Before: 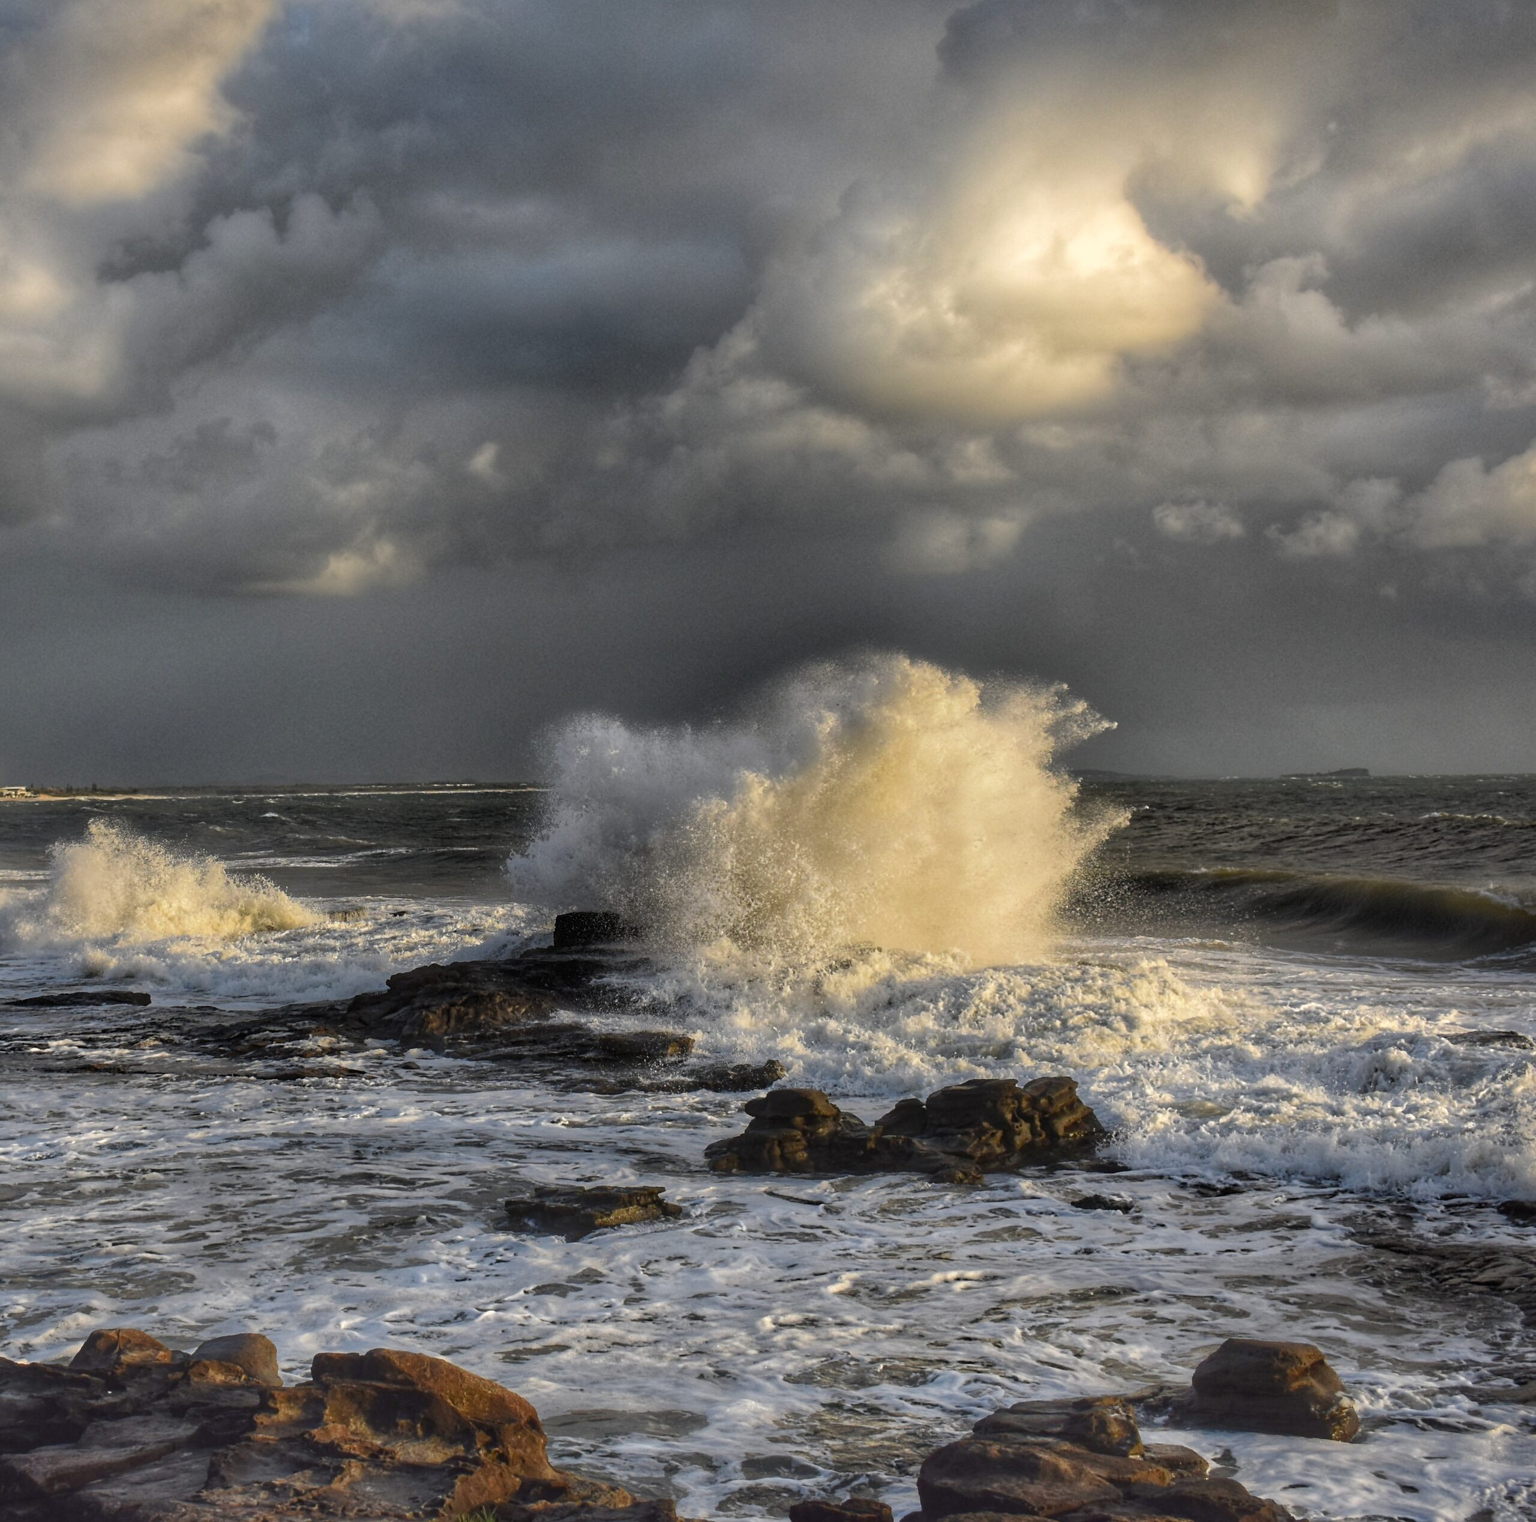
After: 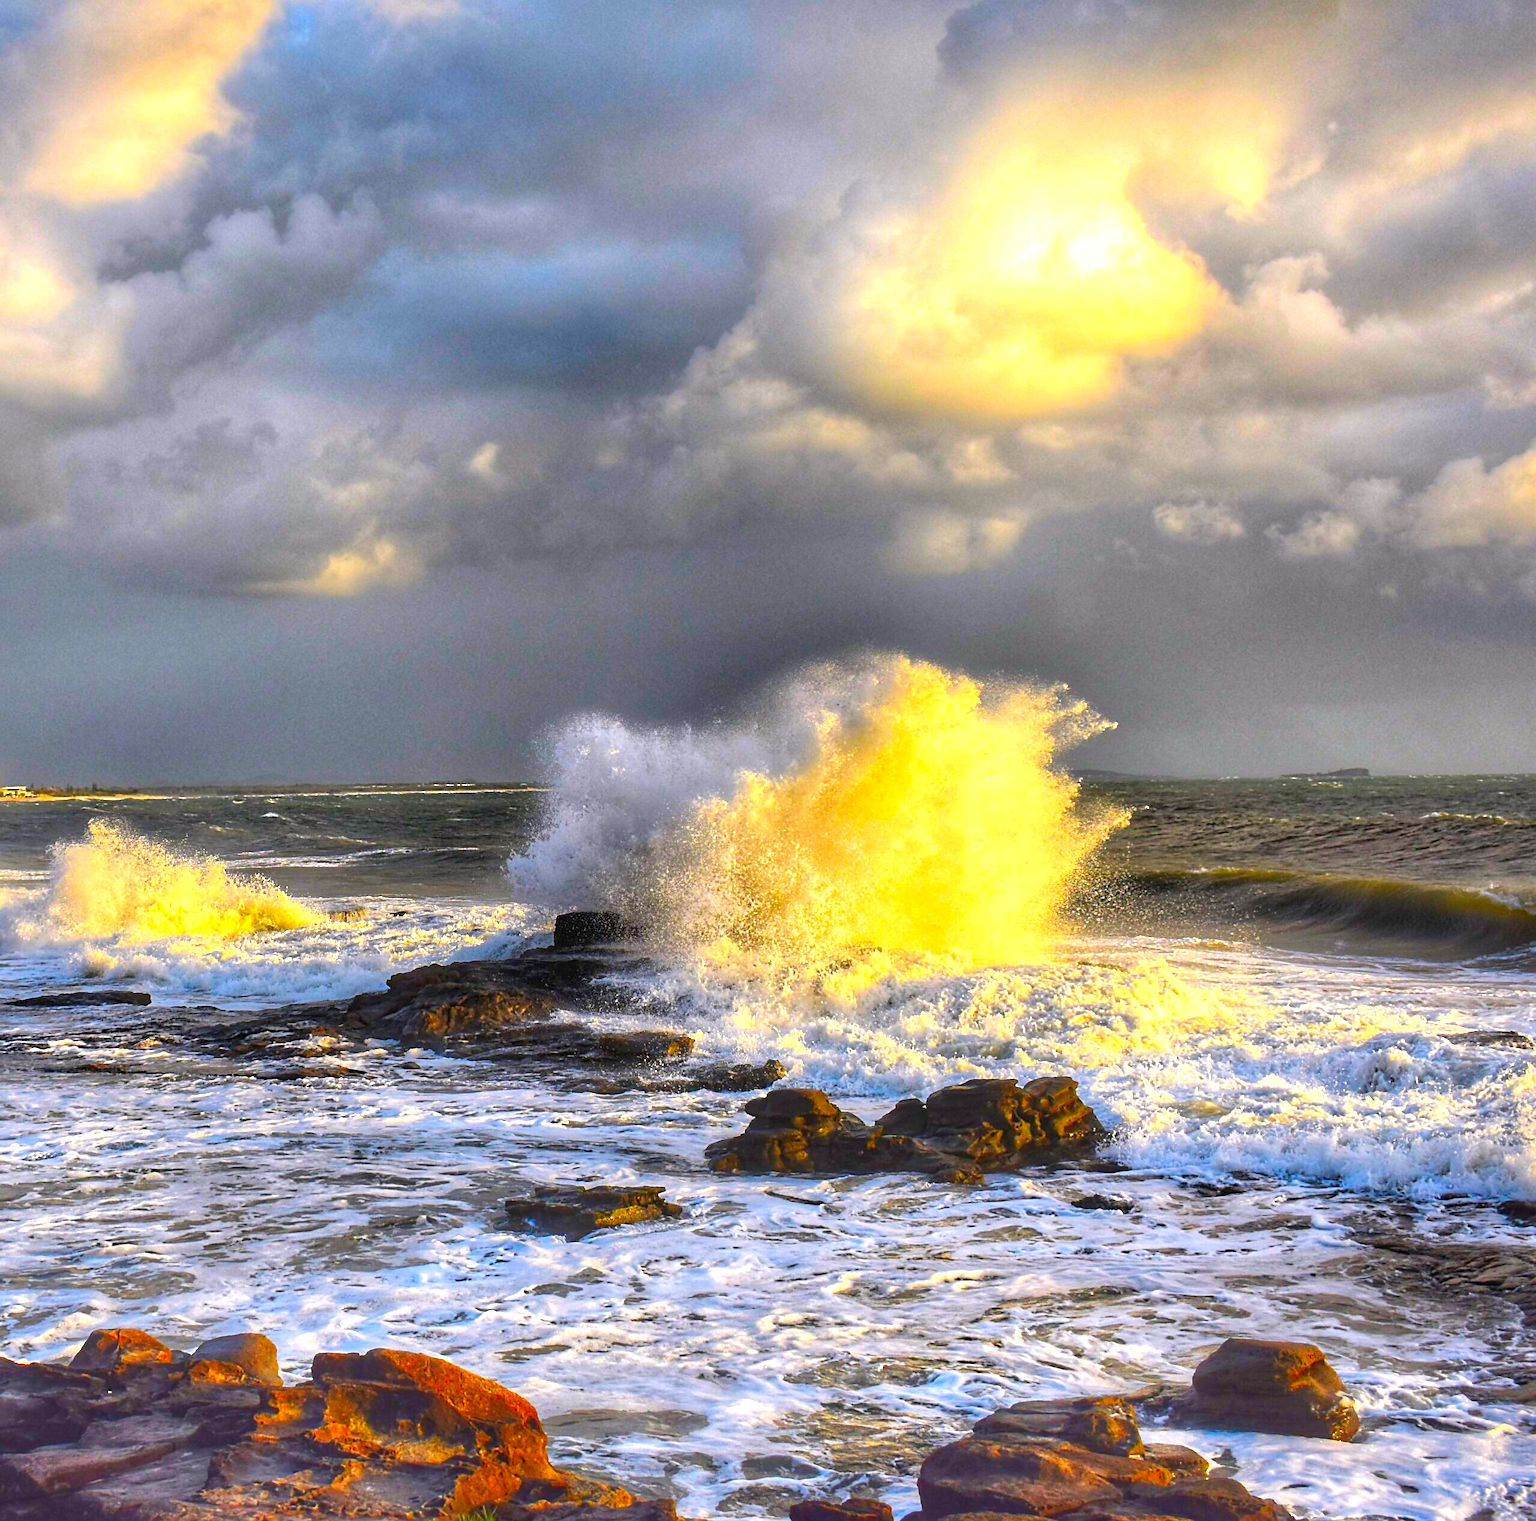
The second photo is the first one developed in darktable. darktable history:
sharpen: radius 1.864, amount 0.398, threshold 1.271
color correction: highlights a* 1.59, highlights b* -1.7, saturation 2.48
exposure: black level correction 0, exposure 1.1 EV, compensate highlight preservation false
